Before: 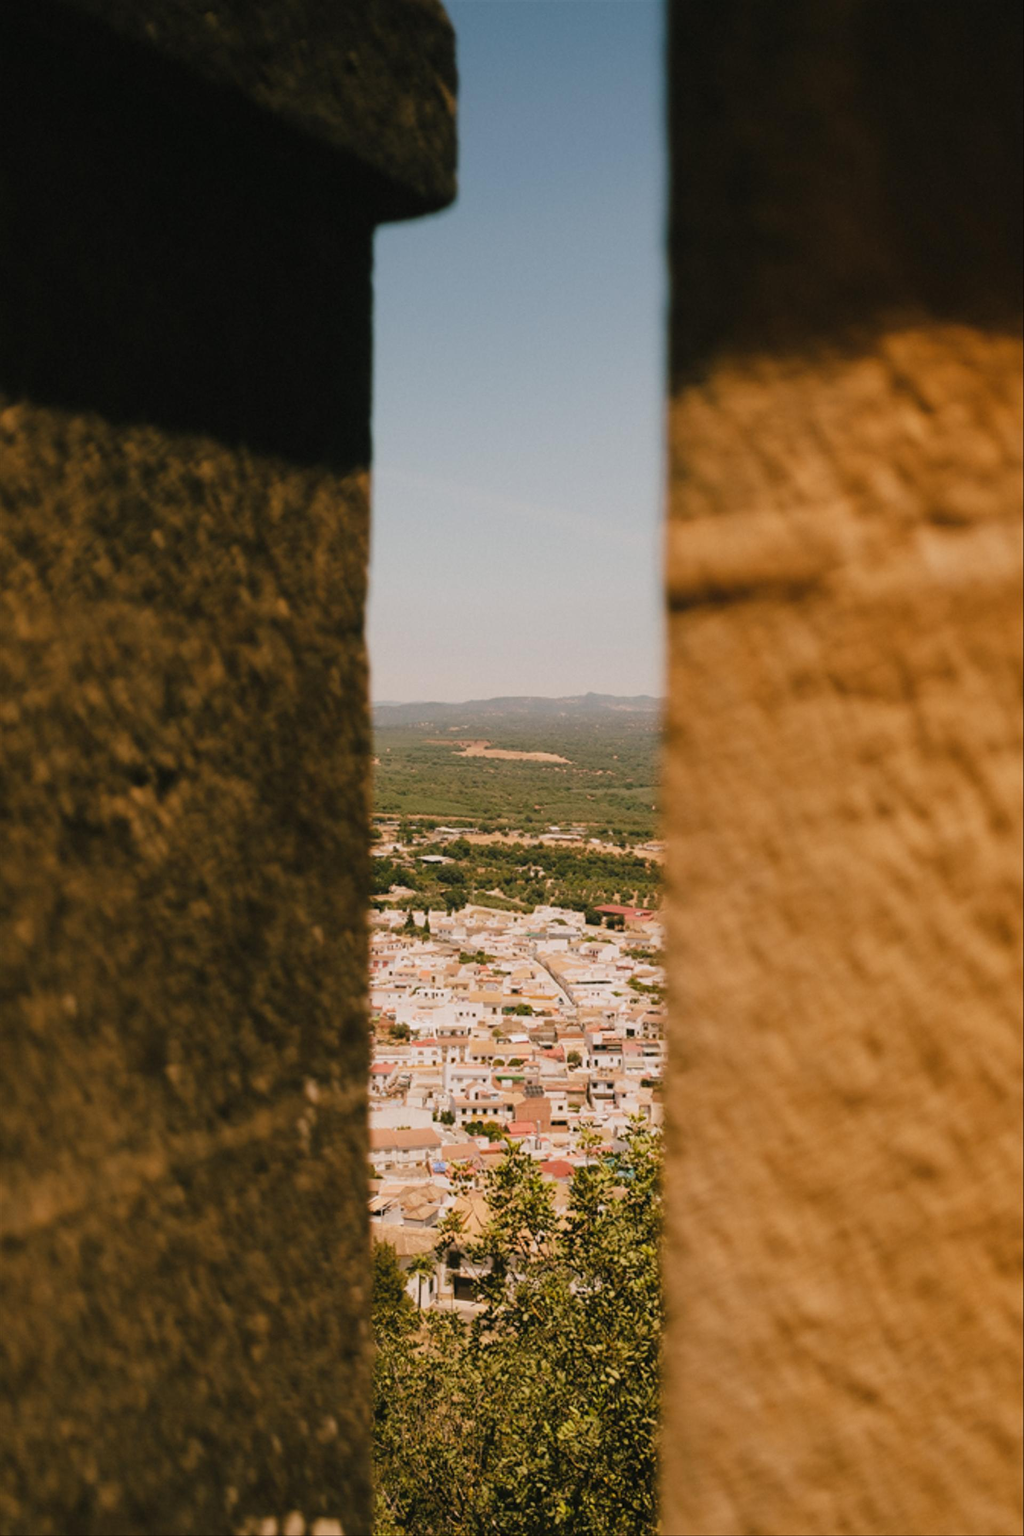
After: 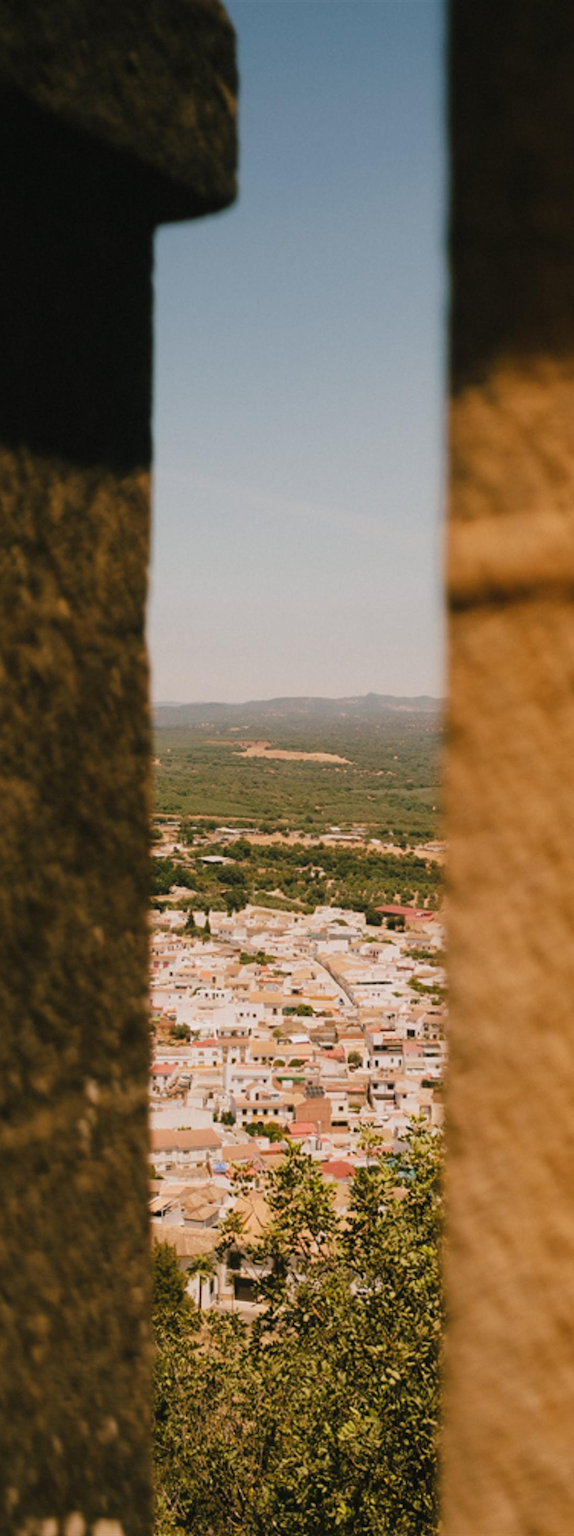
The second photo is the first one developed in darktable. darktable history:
crop: left 21.506%, right 22.308%
